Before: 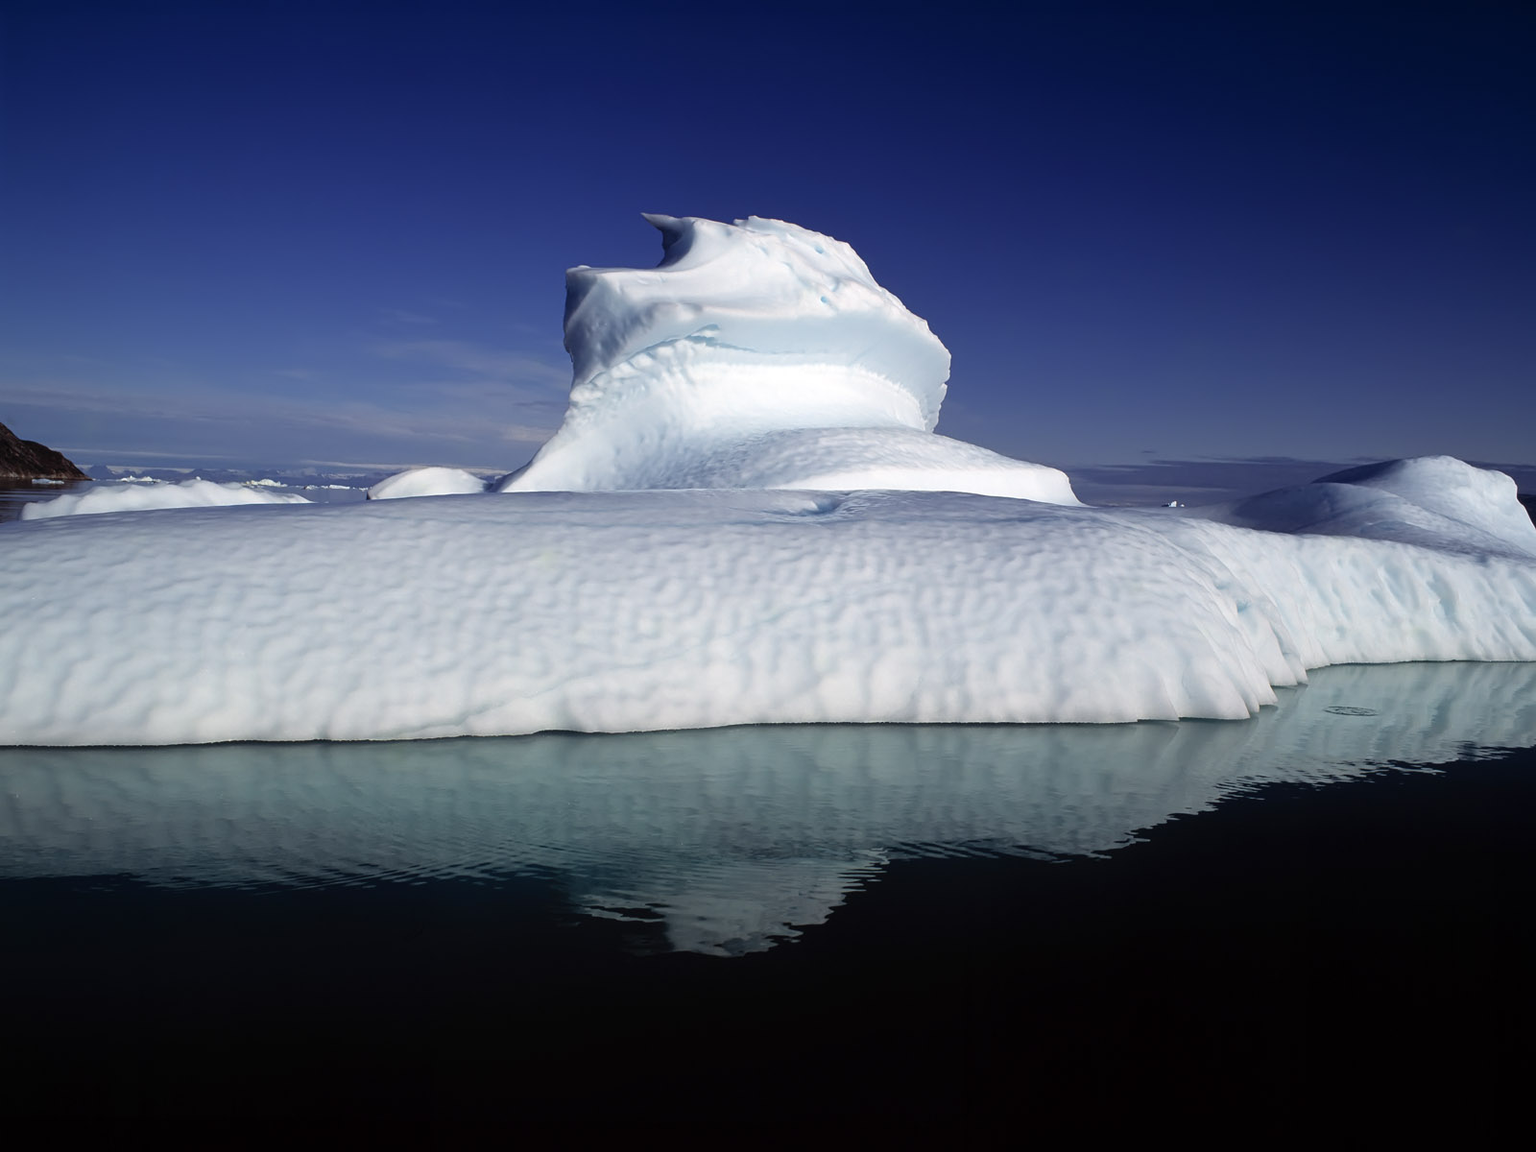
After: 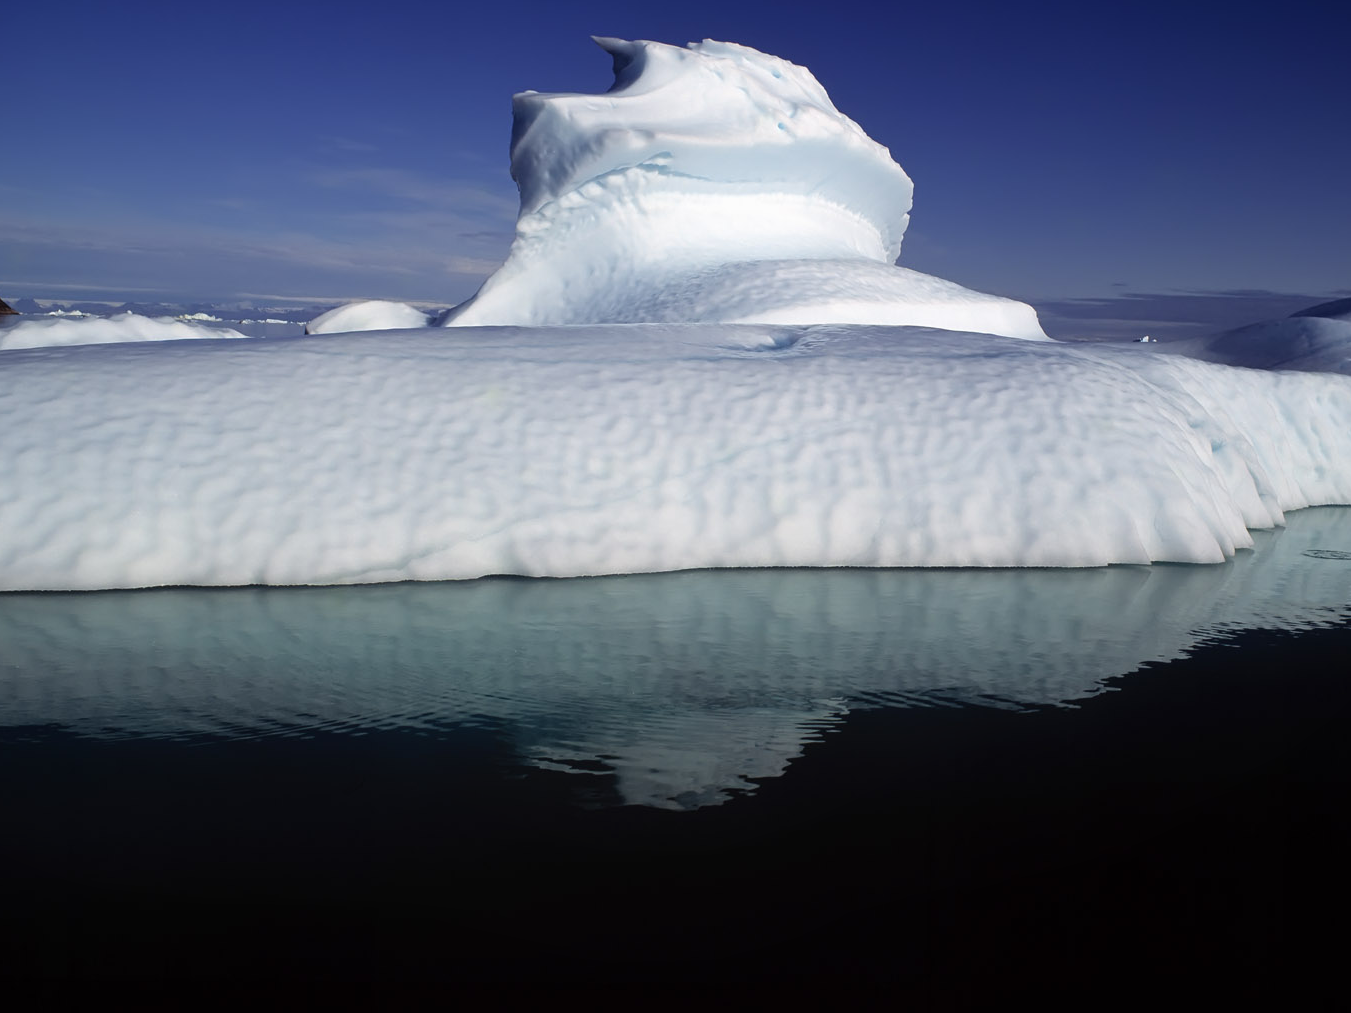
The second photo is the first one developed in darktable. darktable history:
crop and rotate: left 4.842%, top 15.51%, right 10.668%
local contrast: mode bilateral grid, contrast 100, coarseness 100, detail 91%, midtone range 0.2
